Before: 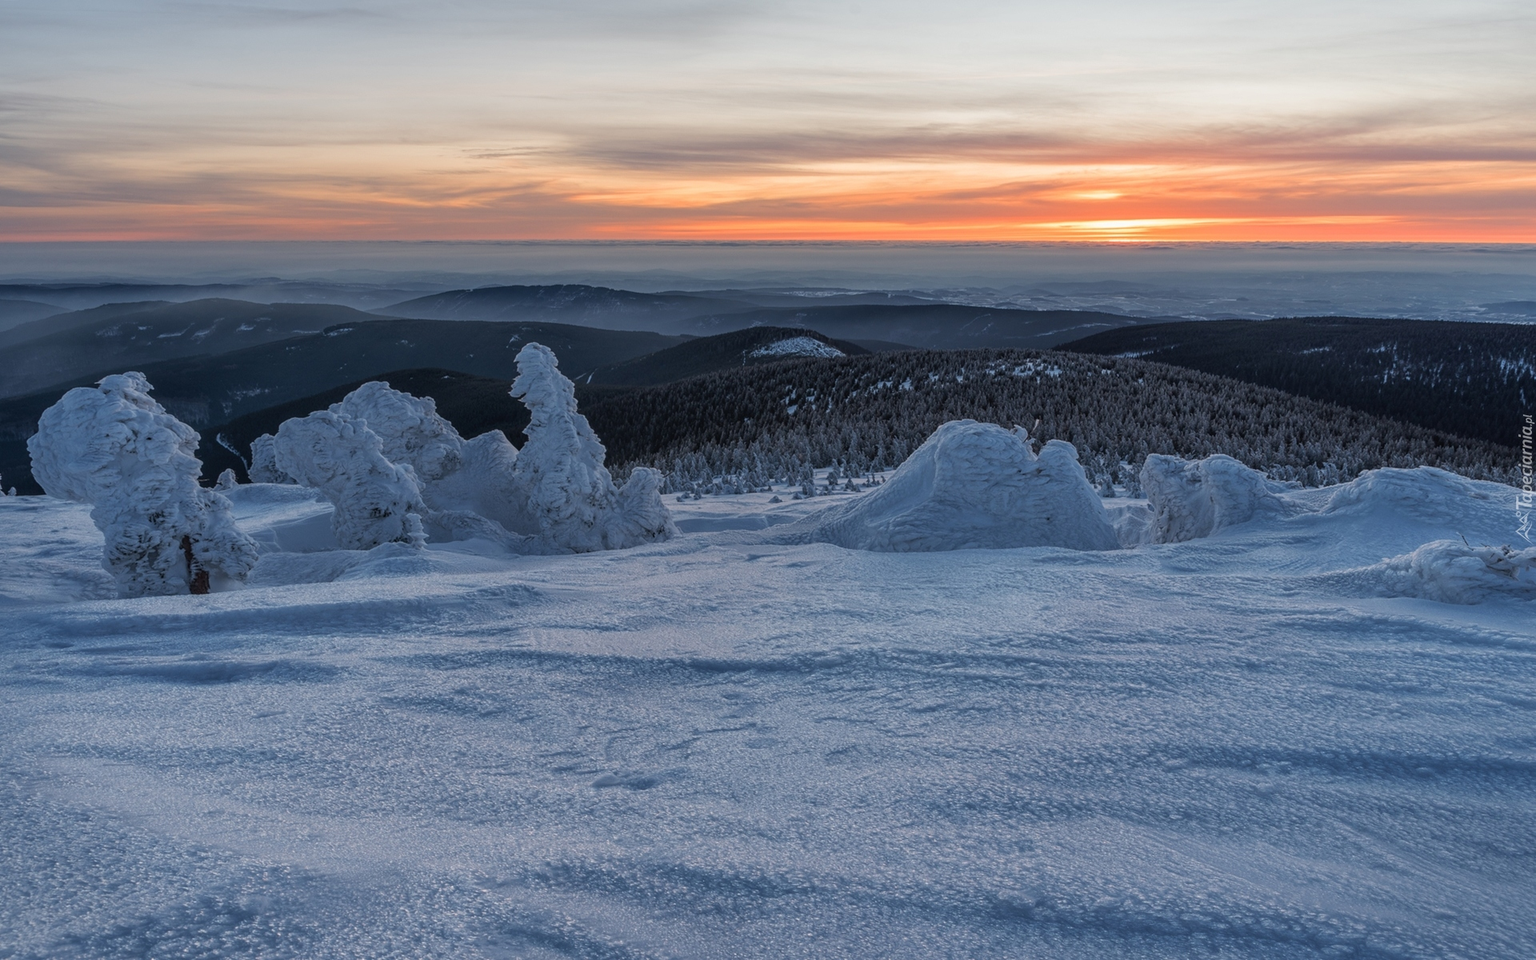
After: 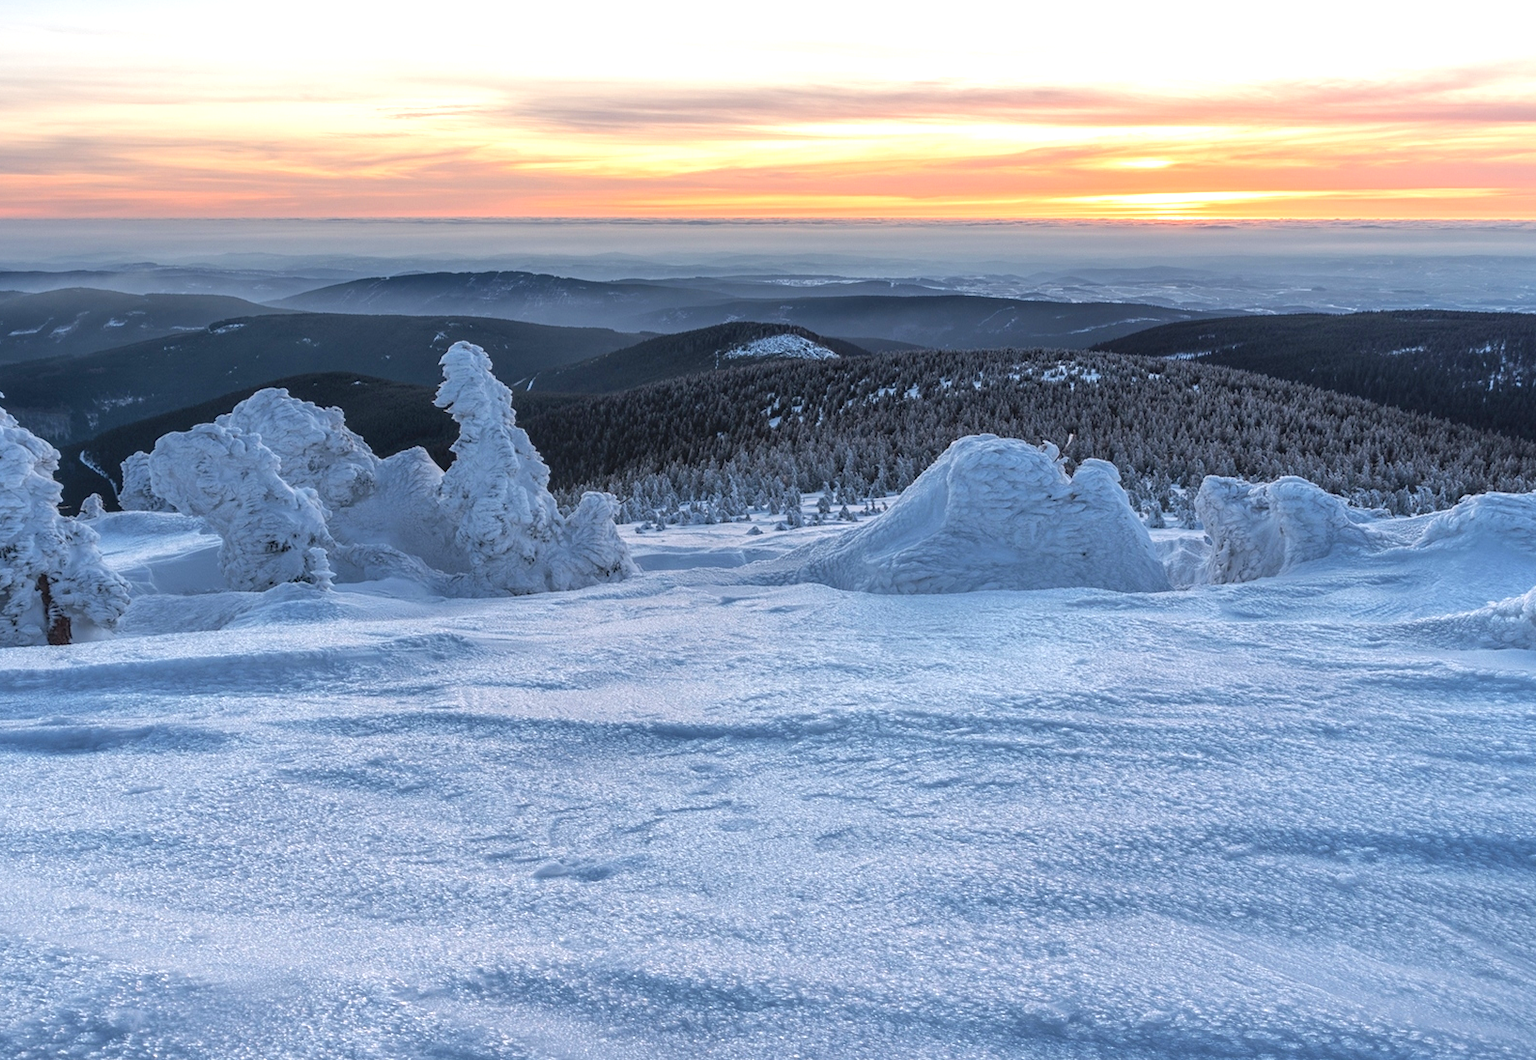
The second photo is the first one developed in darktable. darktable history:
crop: left 9.807%, top 6.259%, right 7.334%, bottom 2.177%
exposure: black level correction 0, exposure 1 EV, compensate highlight preservation false
